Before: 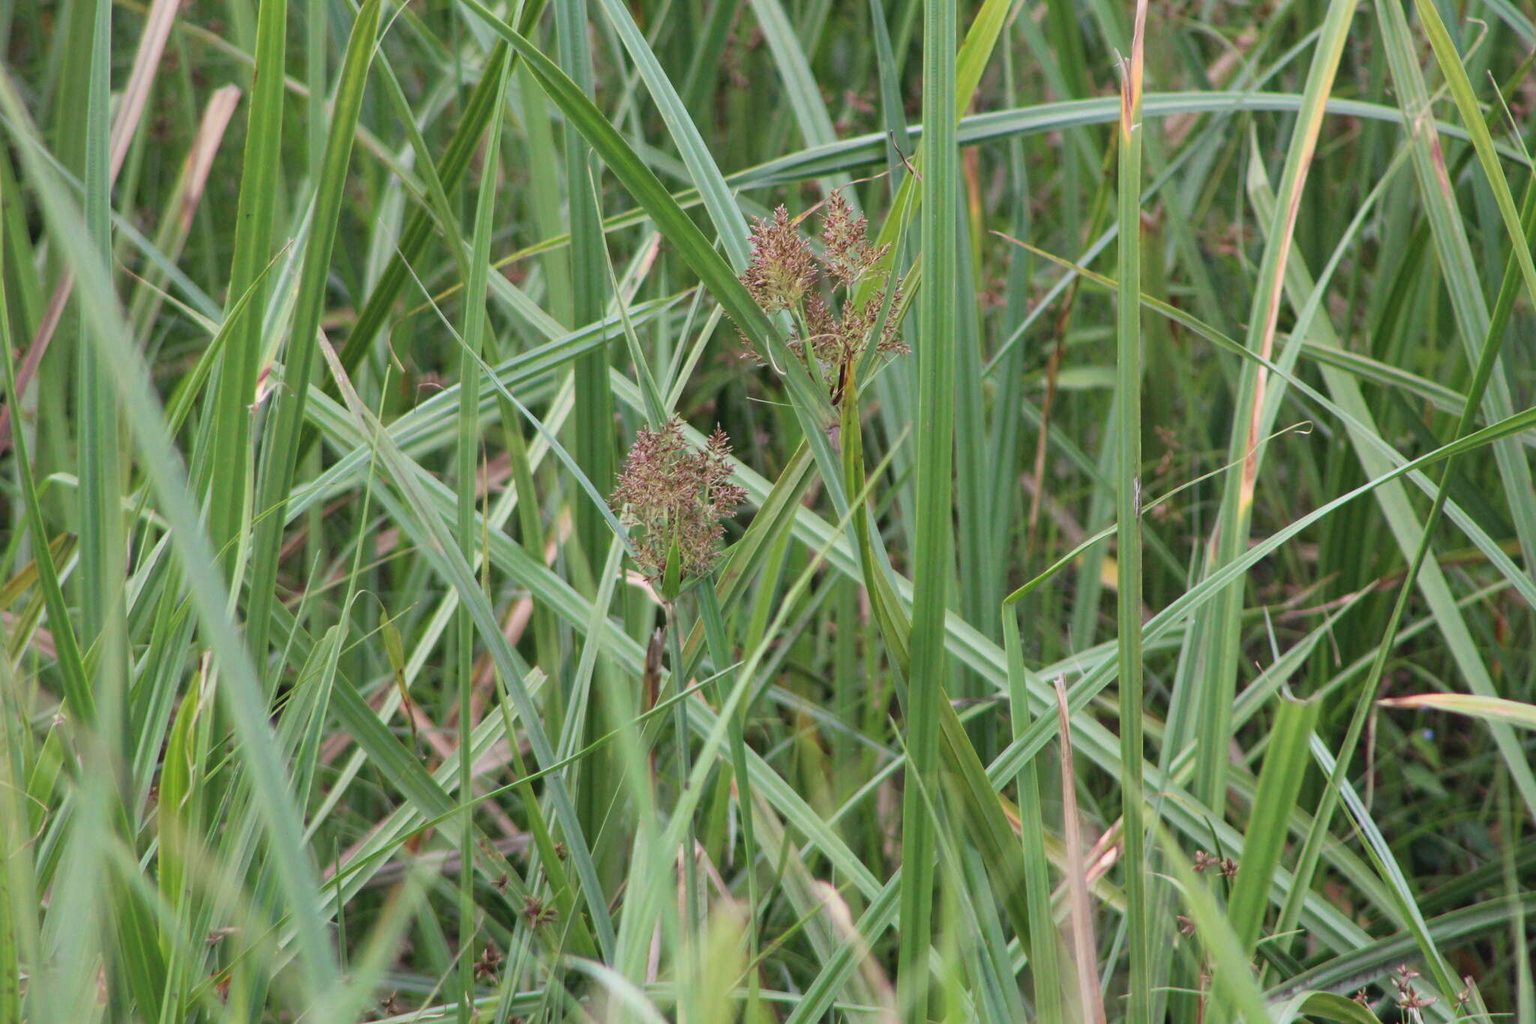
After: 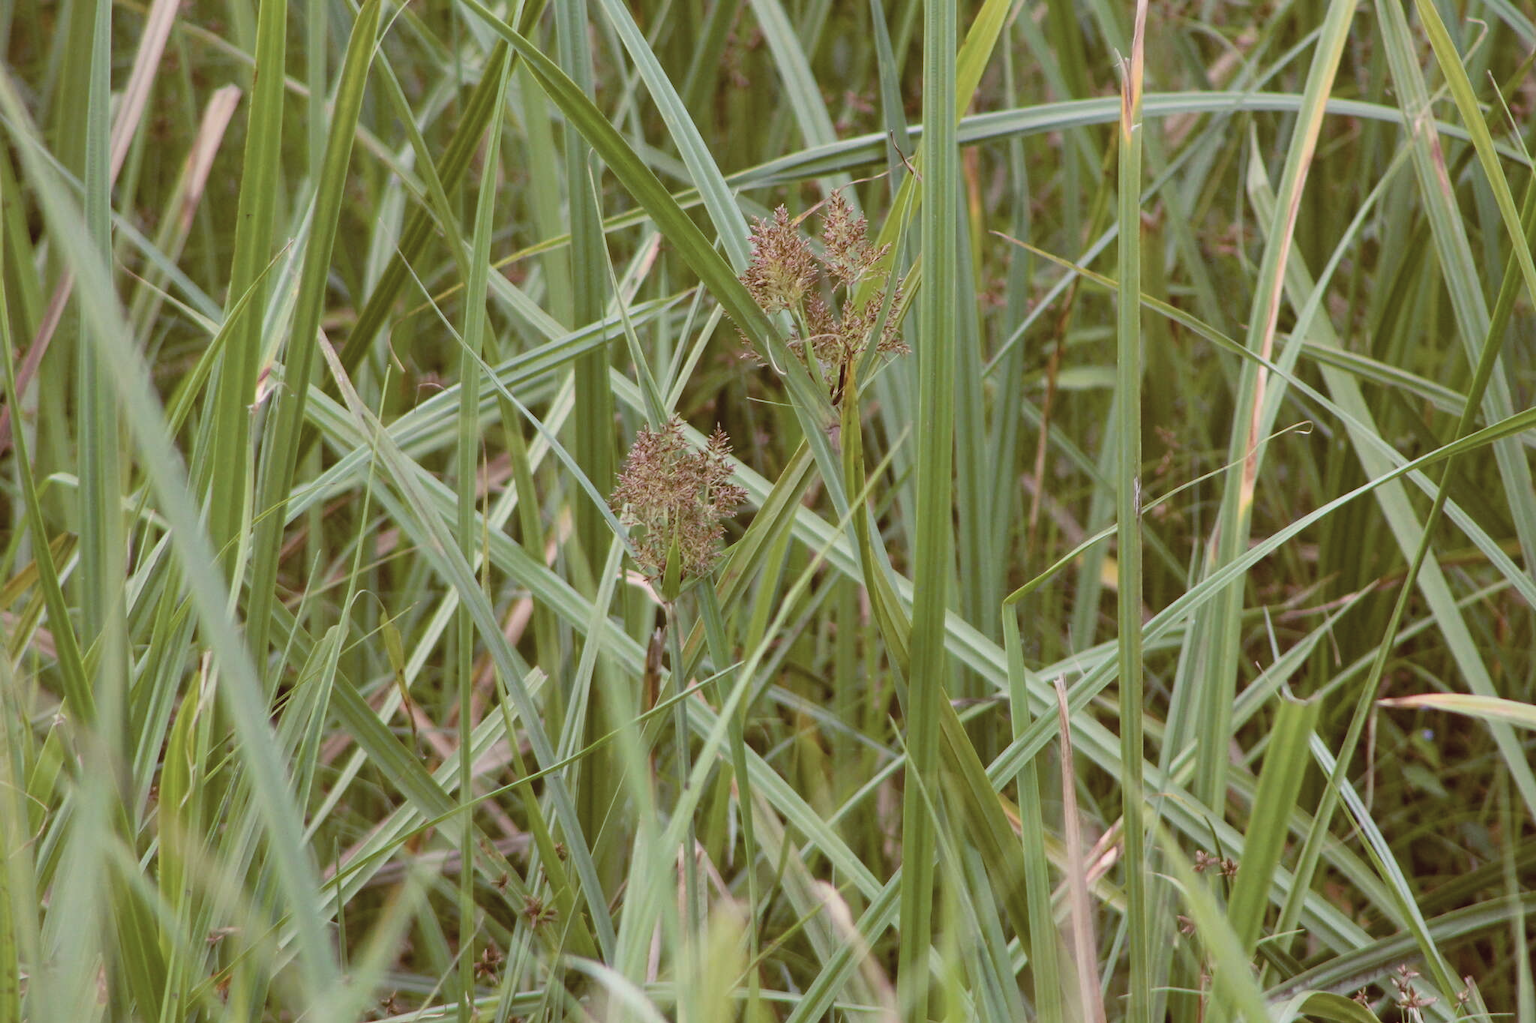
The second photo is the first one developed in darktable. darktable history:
color balance rgb: power › hue 72.16°, global offset › chroma 0.402%, global offset › hue 34.31°, linear chroma grading › global chroma 0.356%, perceptual saturation grading › global saturation 25.385%, global vibrance 9.893%
contrast brightness saturation: contrast -0.048, saturation -0.409
